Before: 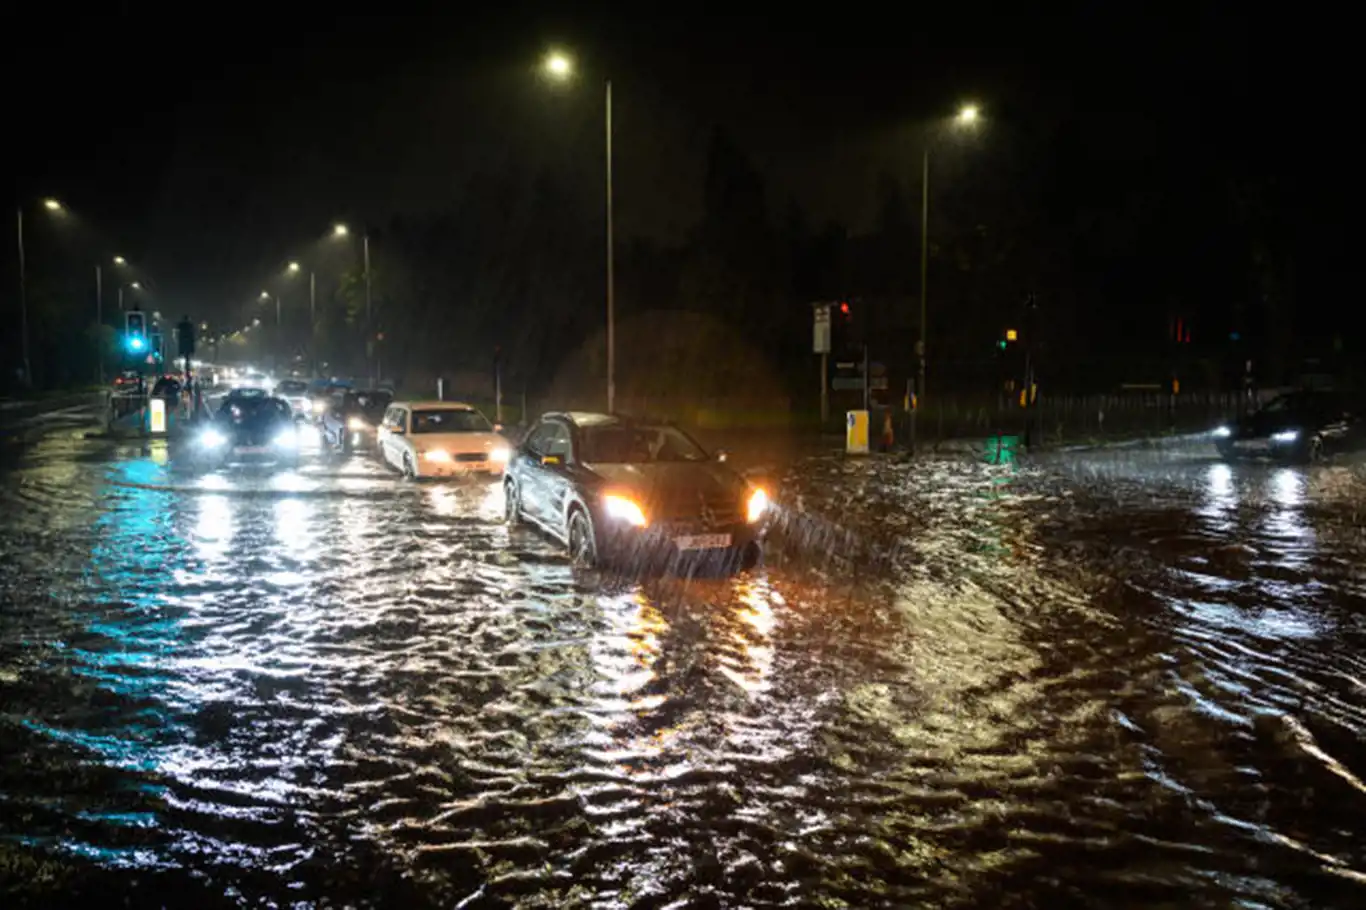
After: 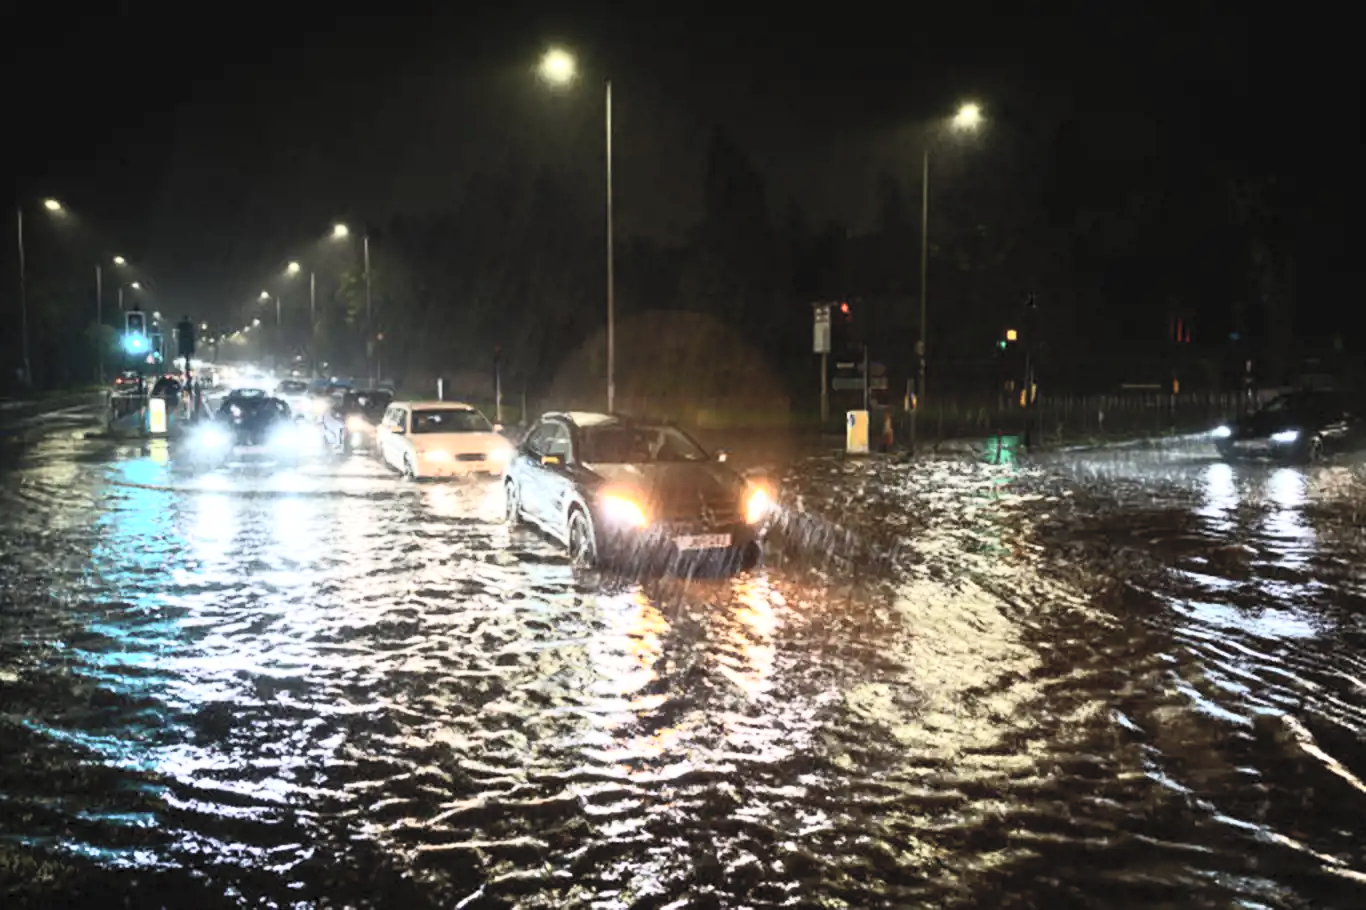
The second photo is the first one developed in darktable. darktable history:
contrast brightness saturation: contrast 0.418, brightness 0.554, saturation -0.202
